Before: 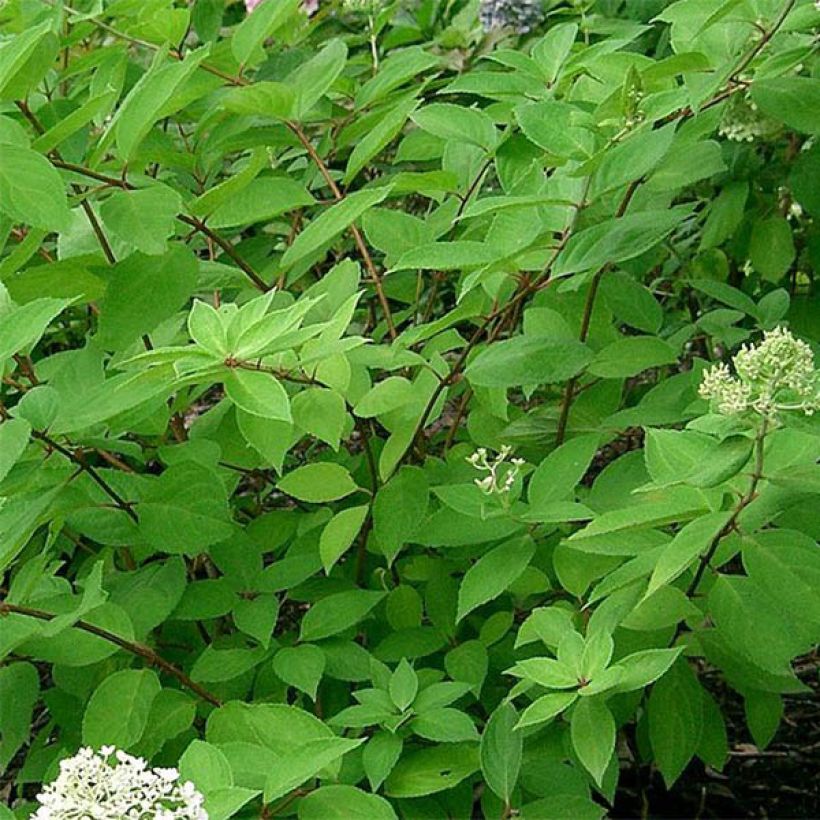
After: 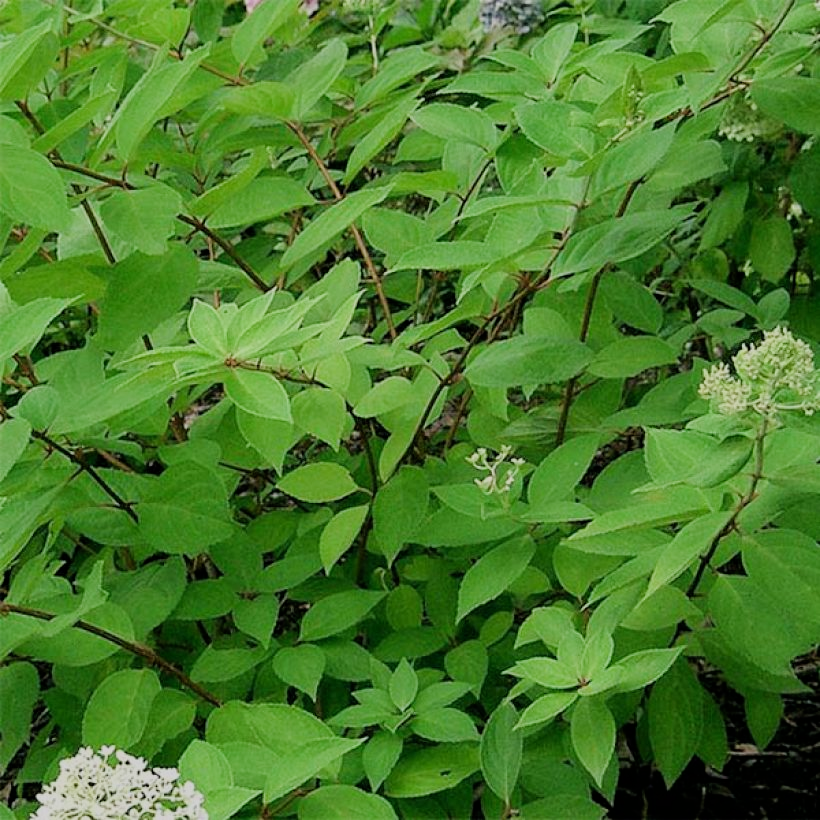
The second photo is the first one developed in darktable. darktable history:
filmic rgb: black relative exposure -7.44 EV, white relative exposure 4.88 EV, hardness 3.4
